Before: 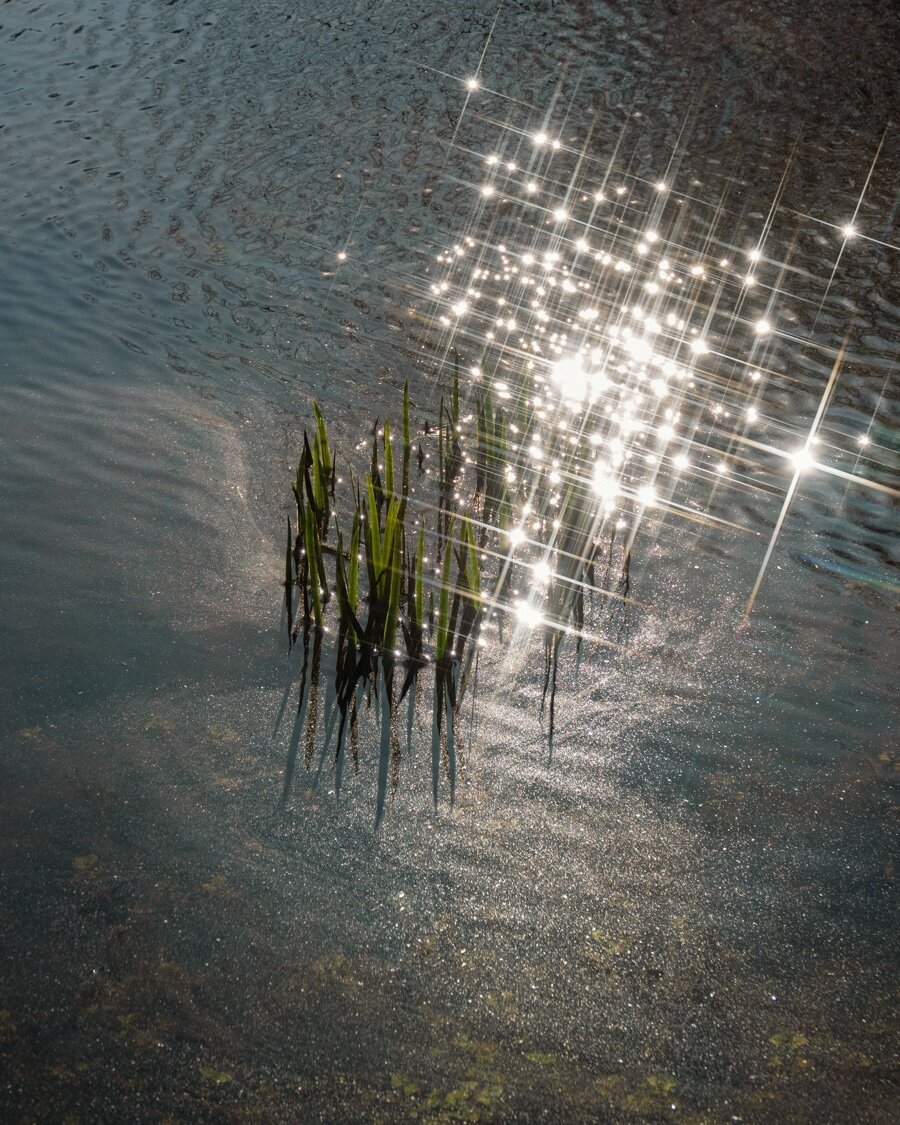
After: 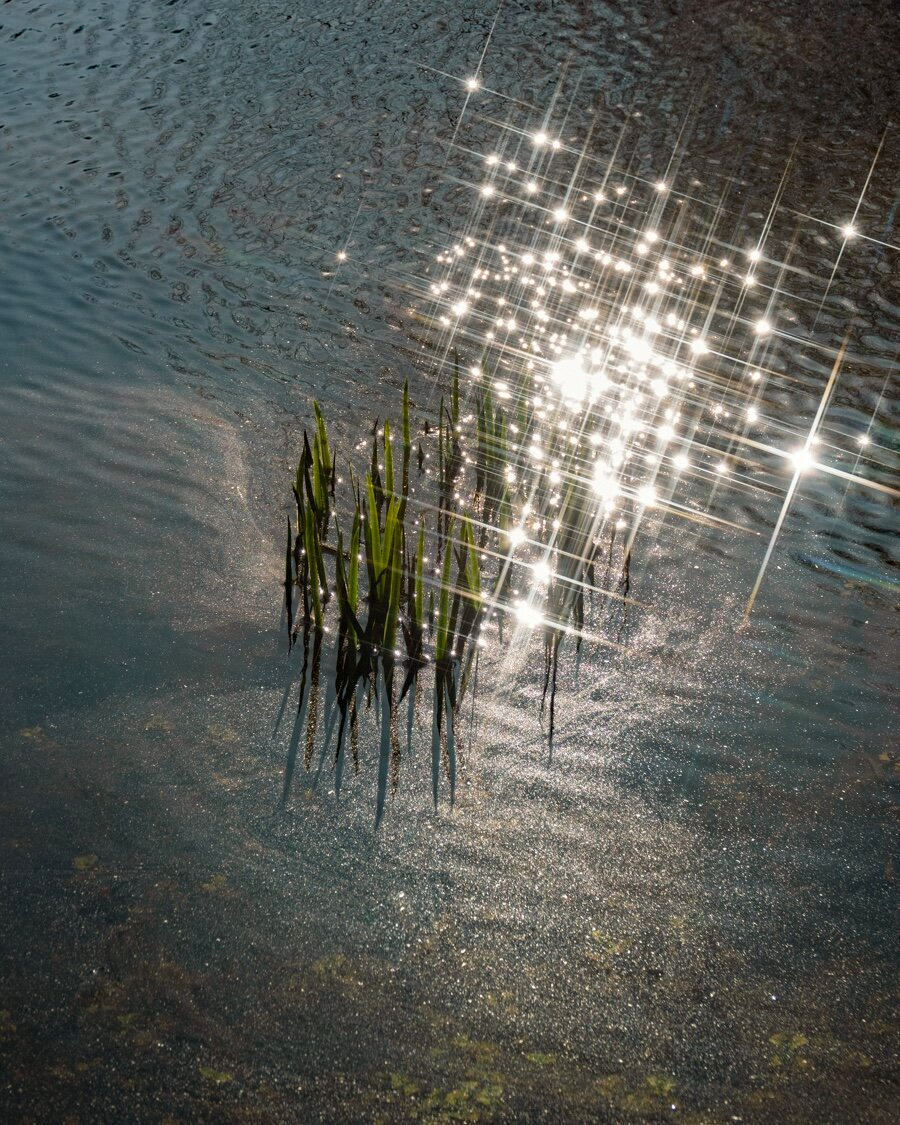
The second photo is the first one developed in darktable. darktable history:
contrast brightness saturation: contrast 0.1, brightness 0.03, saturation 0.09
haze removal: compatibility mode true, adaptive false
